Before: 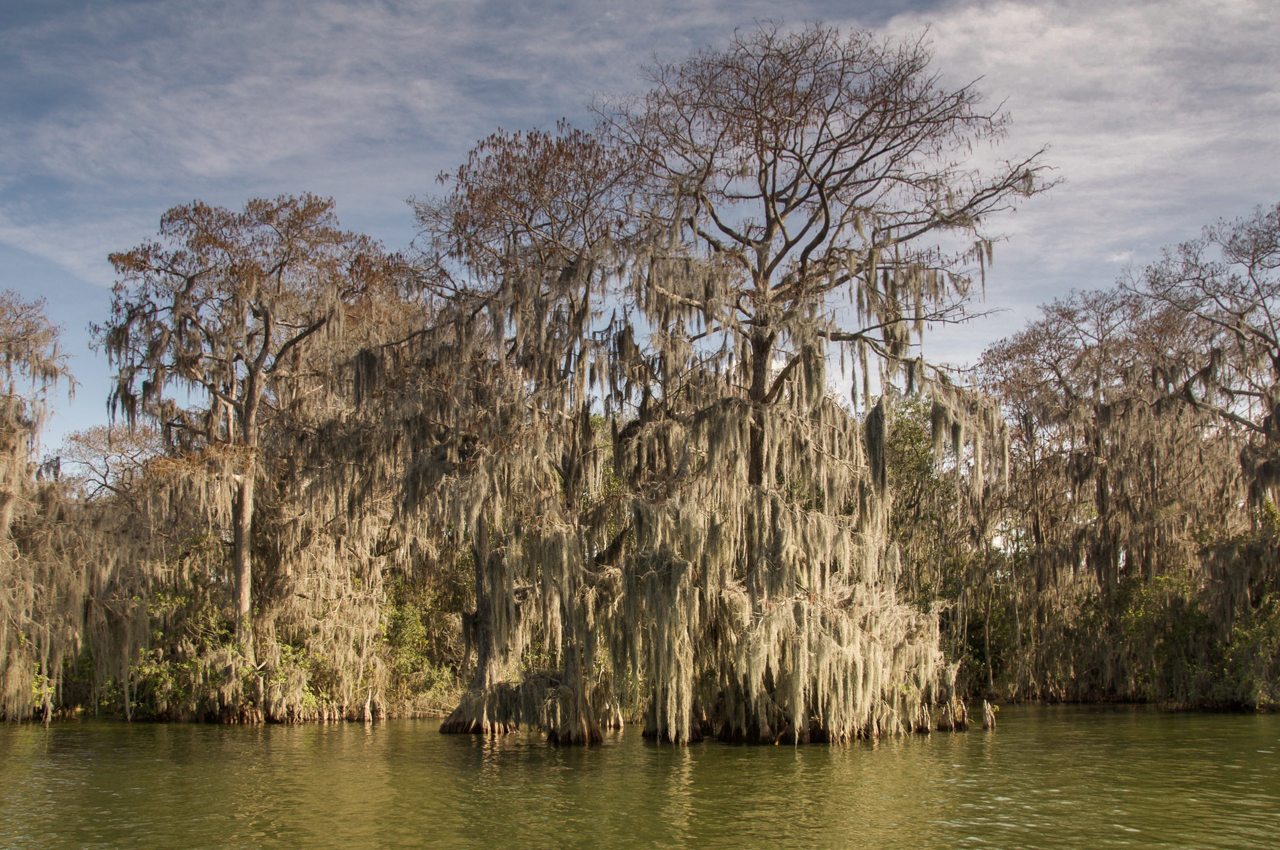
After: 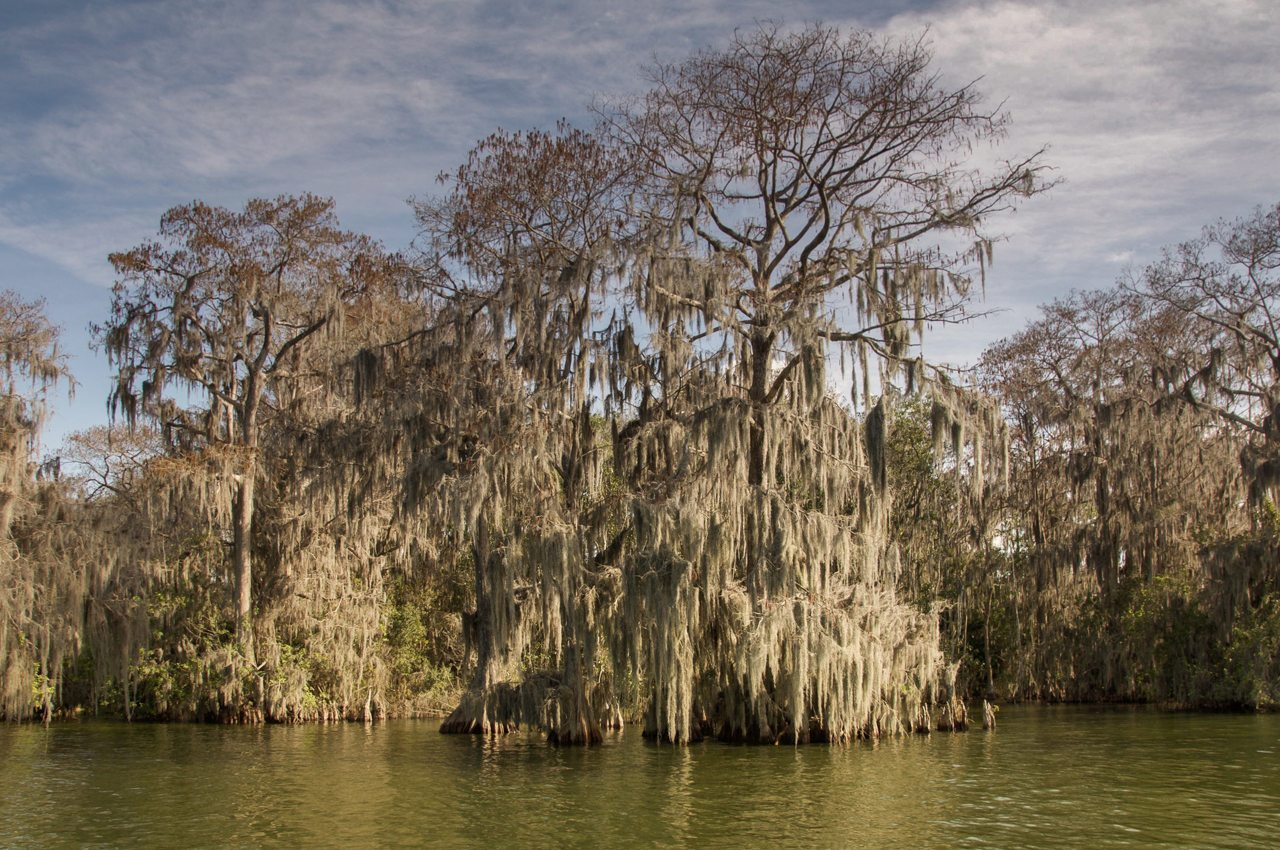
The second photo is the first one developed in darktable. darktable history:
exposure: exposure -0.071 EV, compensate highlight preservation false
